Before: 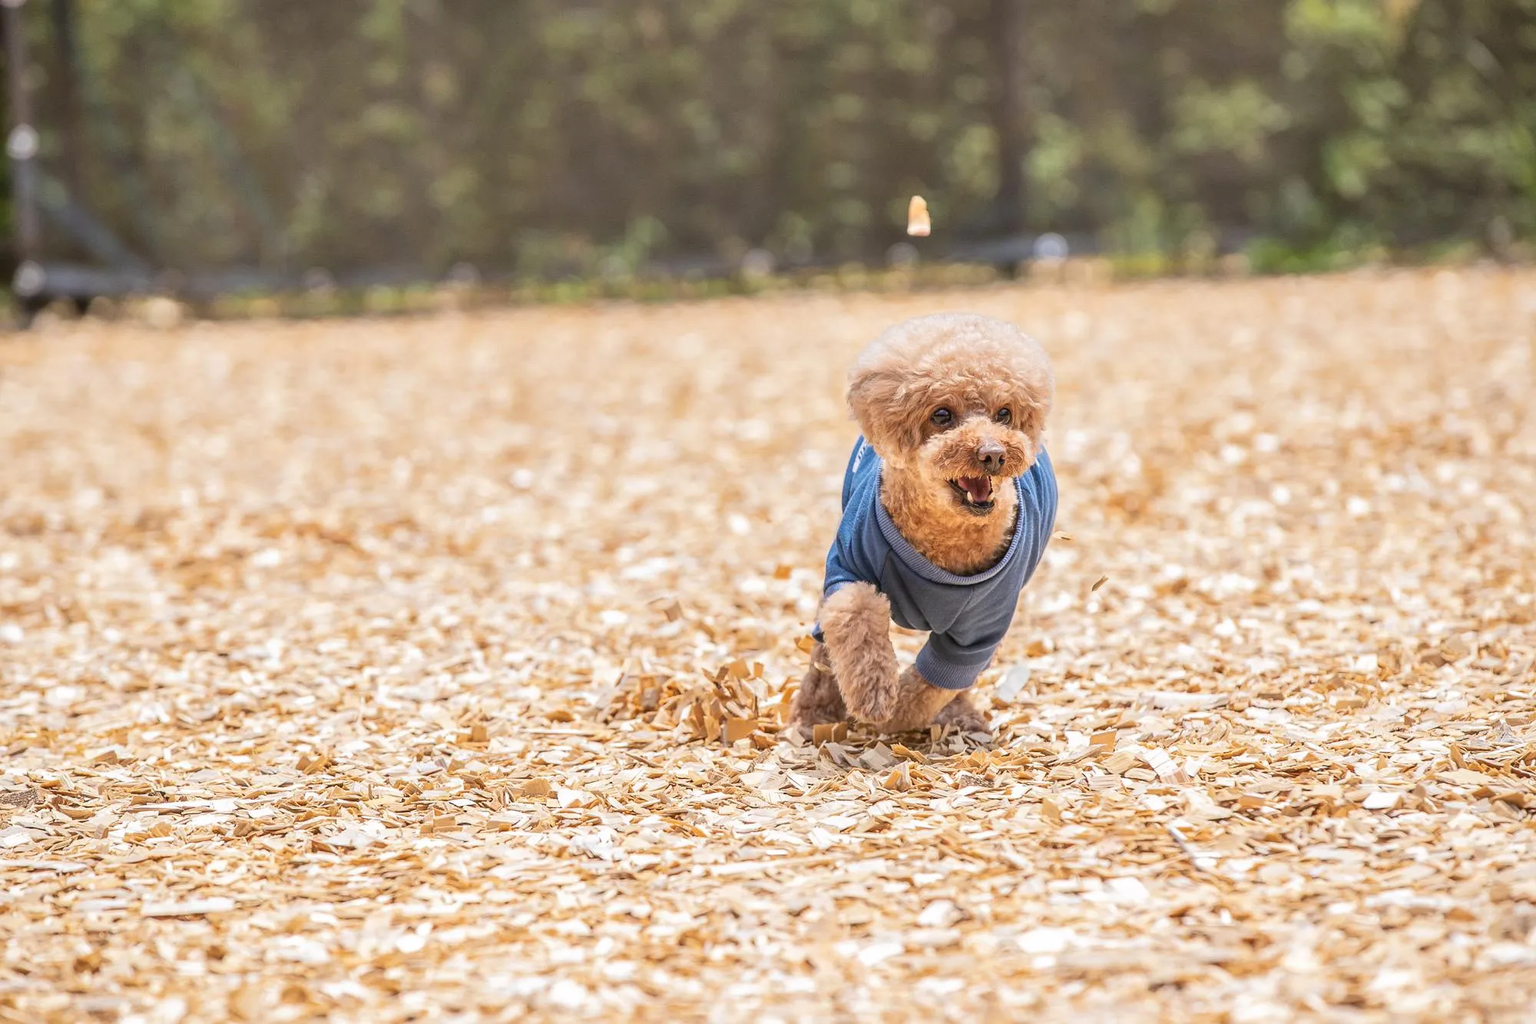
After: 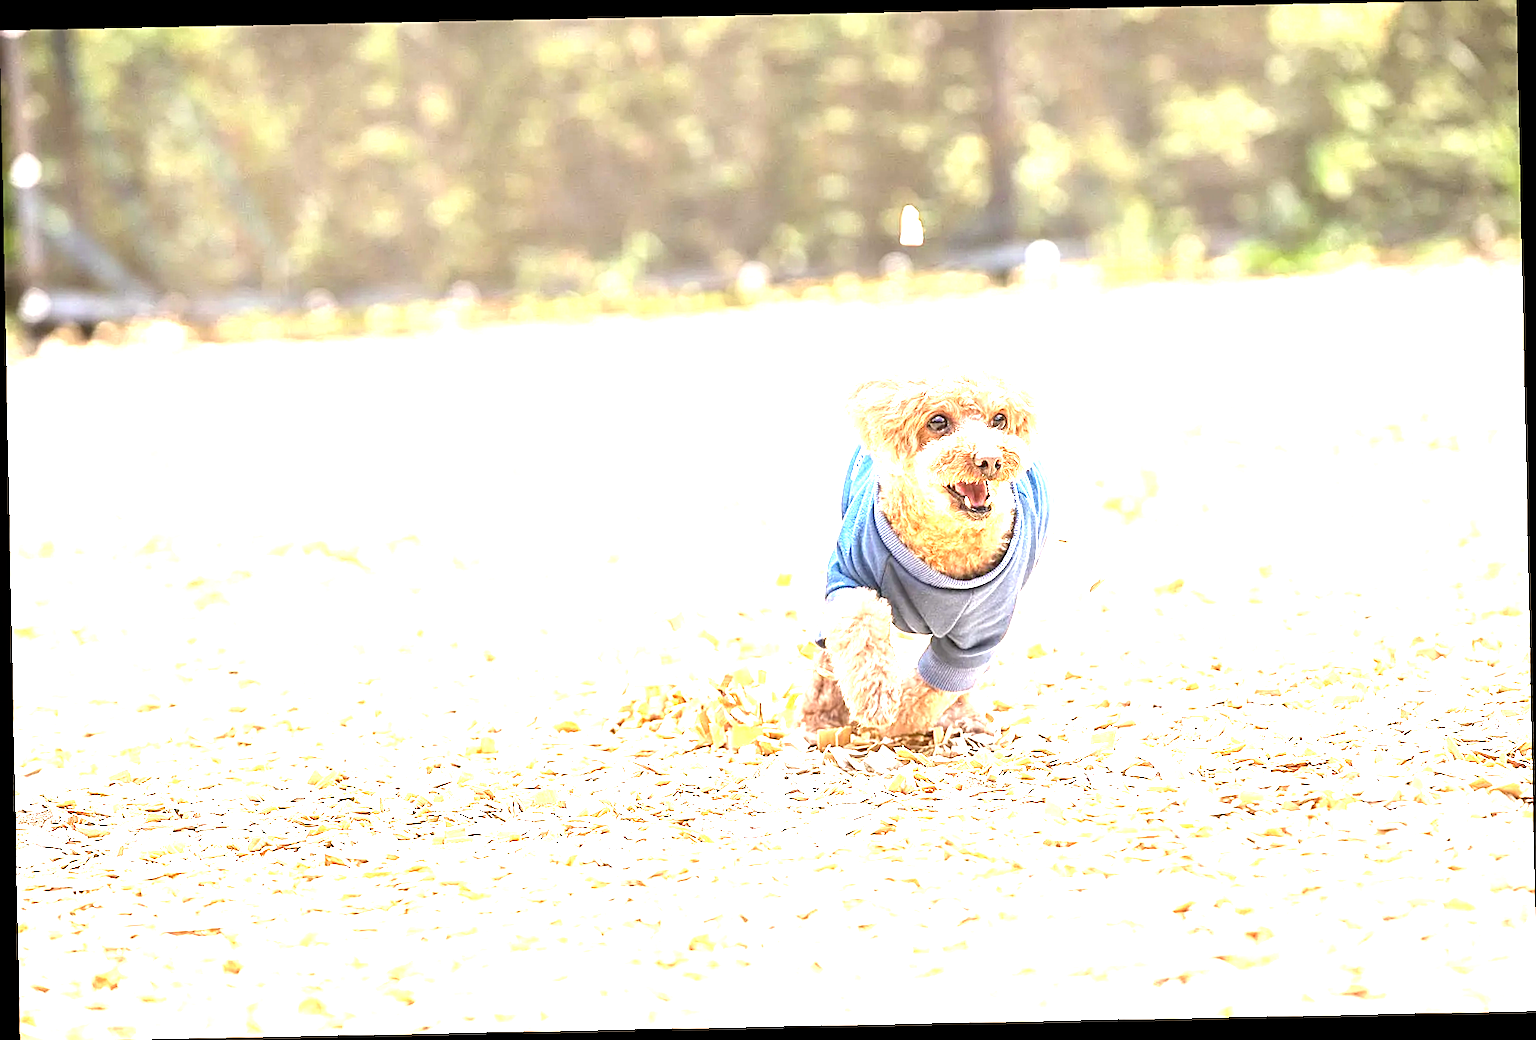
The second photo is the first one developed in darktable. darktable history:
exposure: exposure 2.207 EV, compensate highlight preservation false
rotate and perspective: rotation -1.17°, automatic cropping off
sharpen: on, module defaults
contrast equalizer: octaves 7, y [[0.6 ×6], [0.55 ×6], [0 ×6], [0 ×6], [0 ×6]], mix -0.1
